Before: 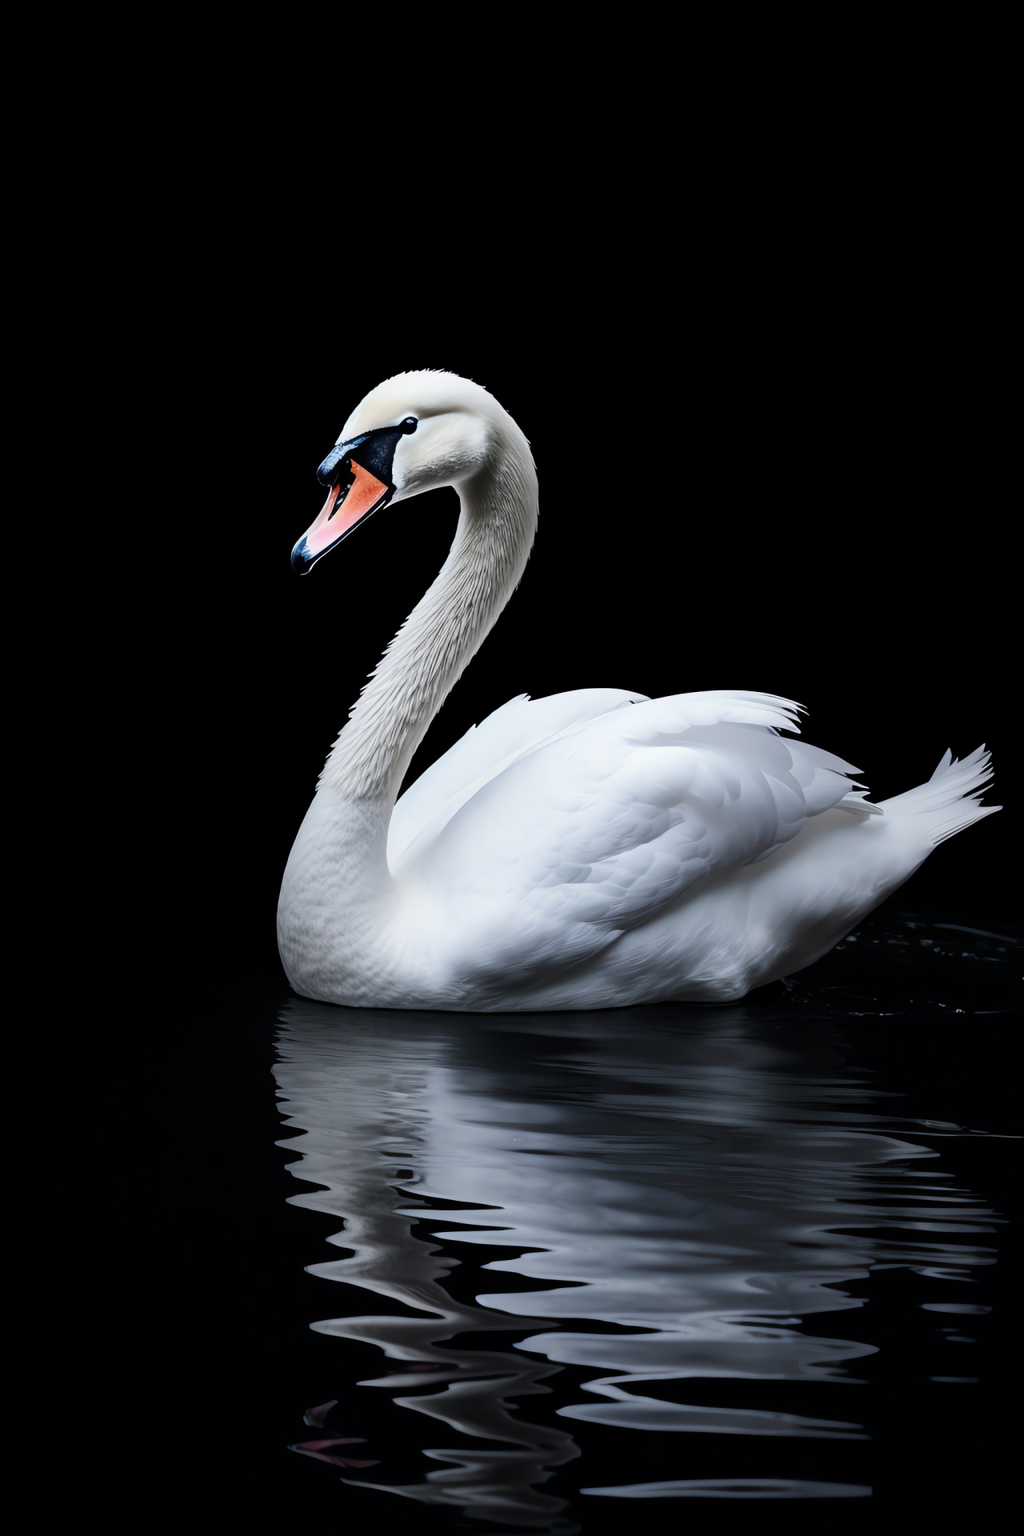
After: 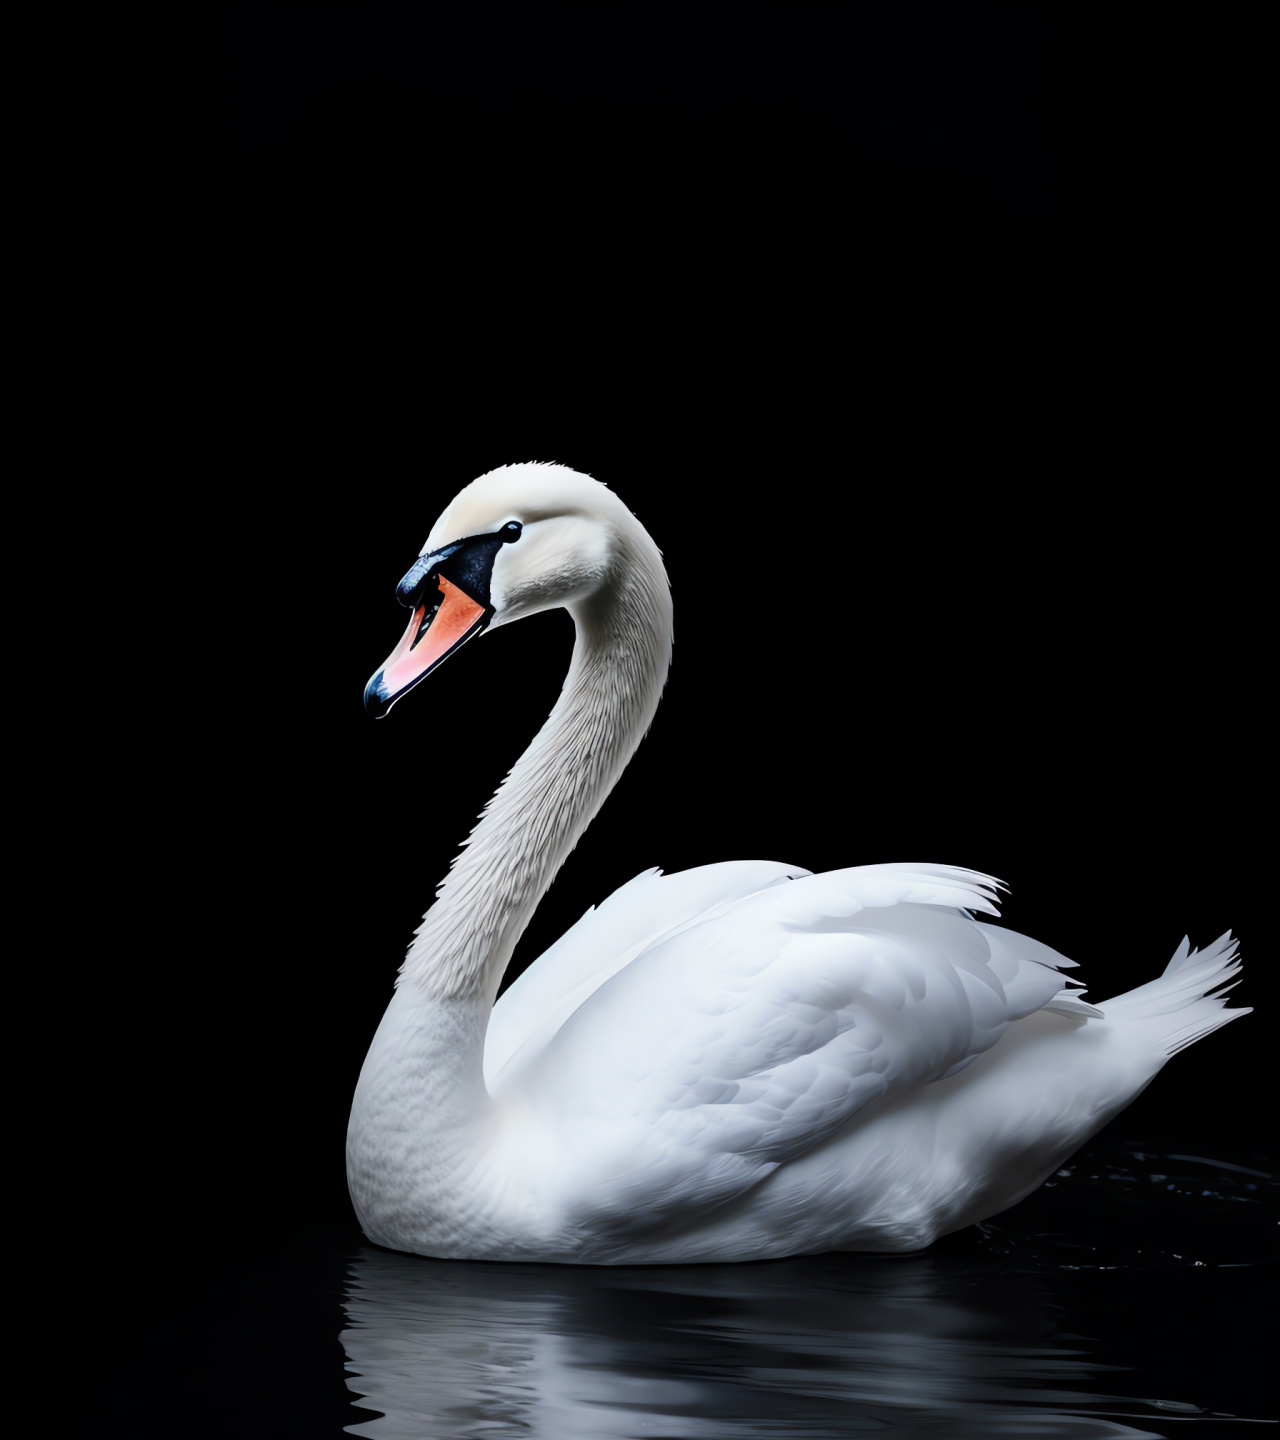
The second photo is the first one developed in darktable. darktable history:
crop: bottom 24.987%
